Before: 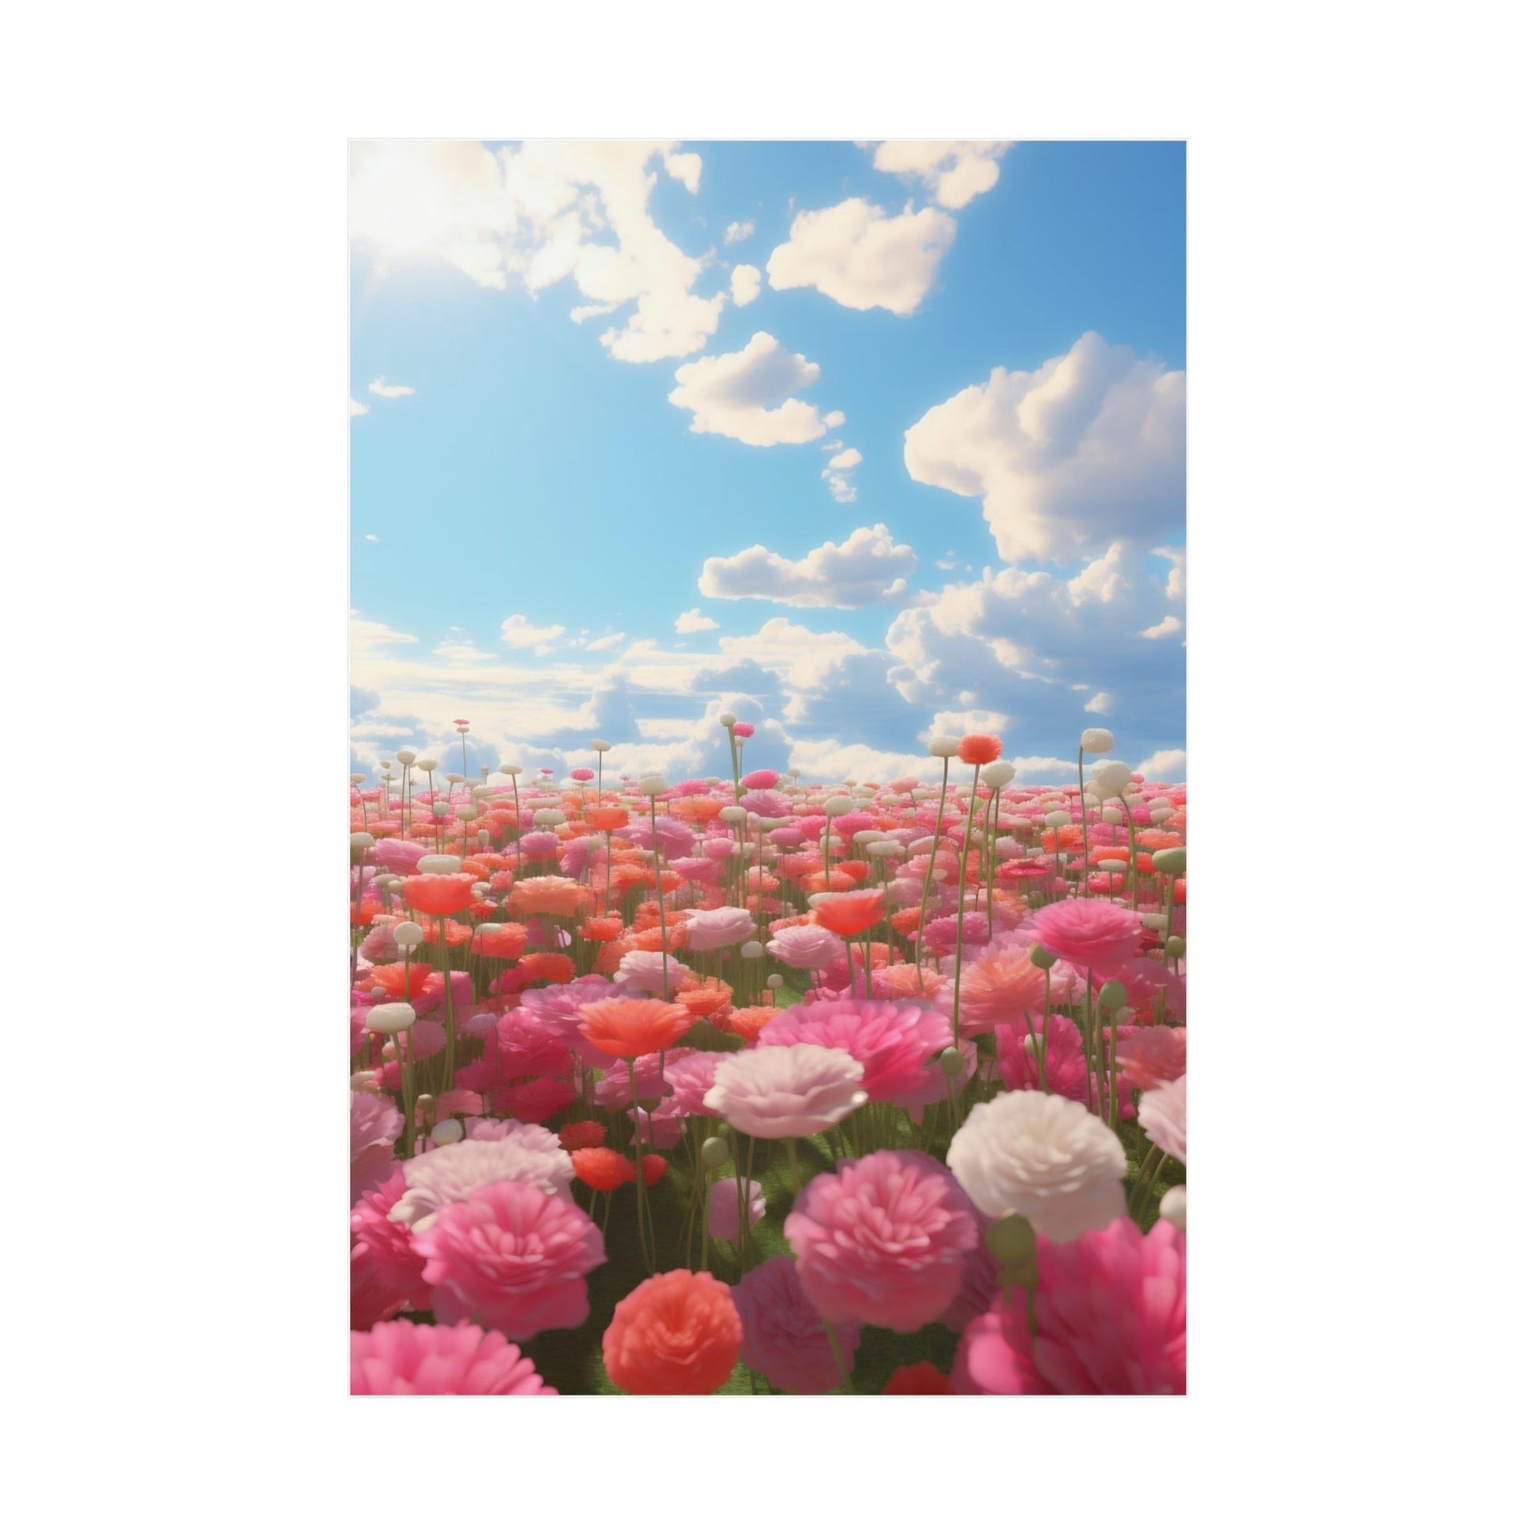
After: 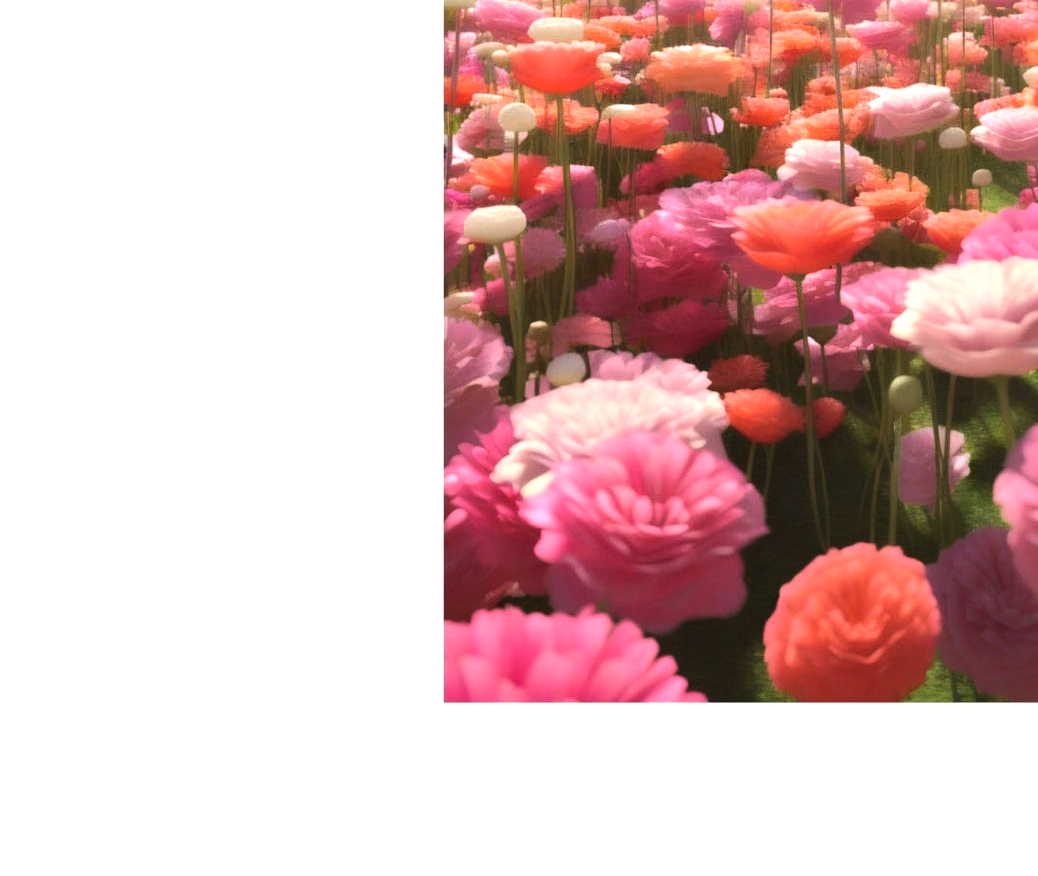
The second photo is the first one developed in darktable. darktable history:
color balance rgb: global offset › luminance 0.71%, perceptual saturation grading › global saturation -11.5%, perceptual brilliance grading › highlights 17.77%, perceptual brilliance grading › mid-tones 31.71%, perceptual brilliance grading › shadows -31.01%, global vibrance 50%
local contrast: mode bilateral grid, contrast 25, coarseness 60, detail 151%, midtone range 0.2
crop and rotate: top 54.778%, right 46.61%, bottom 0.159%
exposure: compensate highlight preservation false
tone equalizer: on, module defaults
